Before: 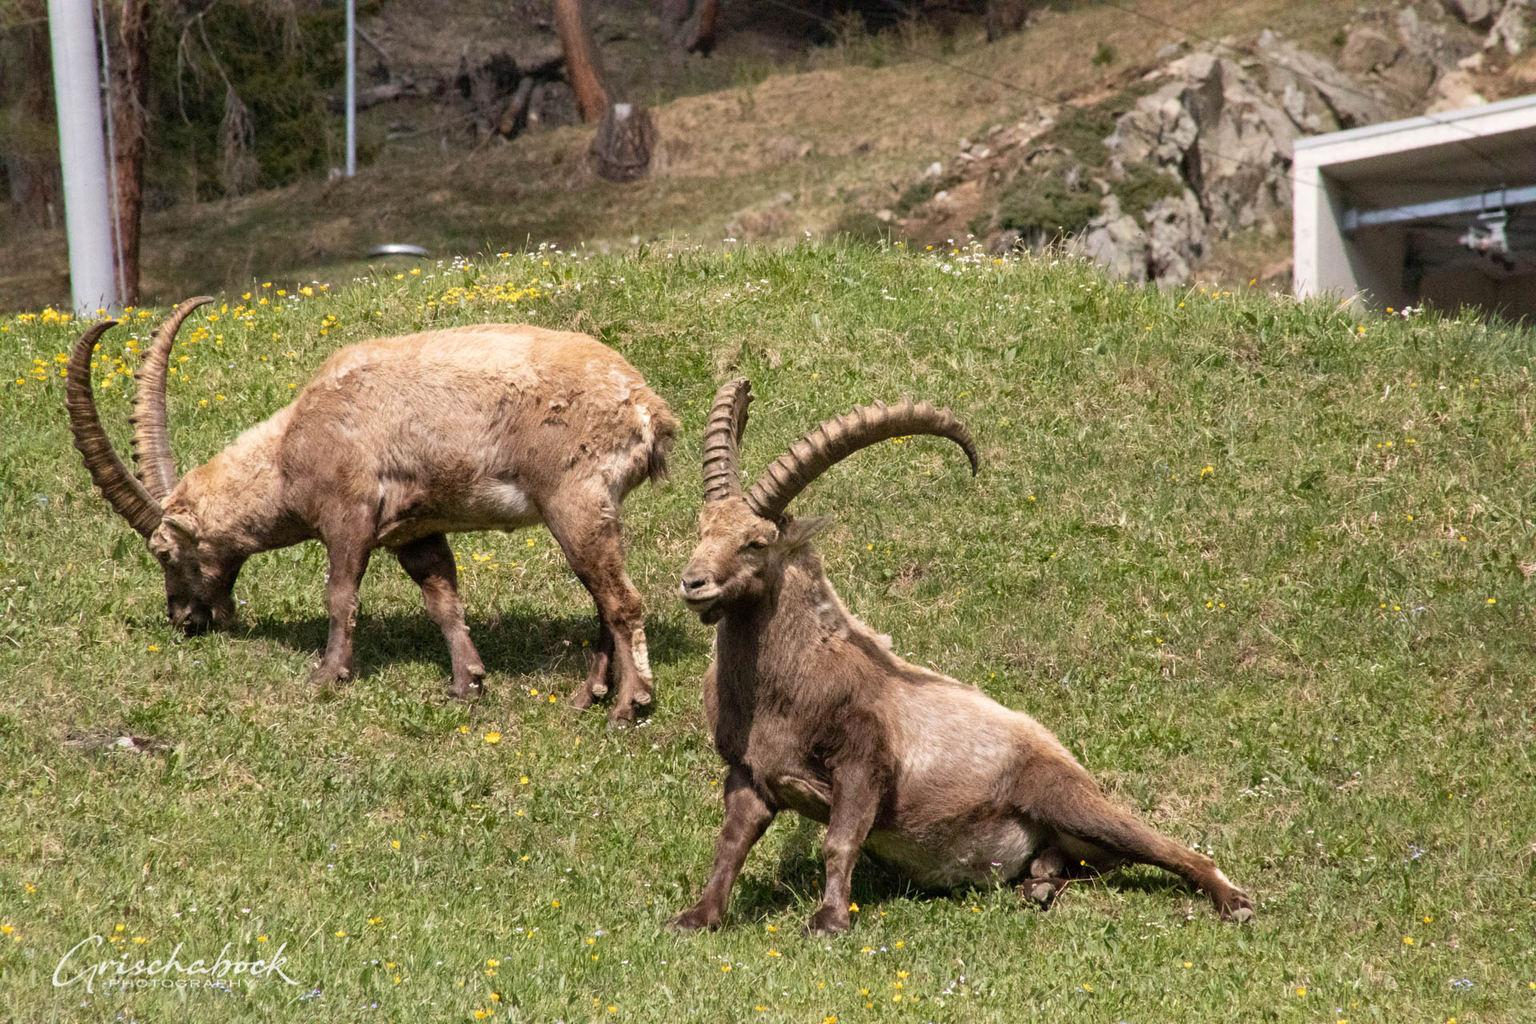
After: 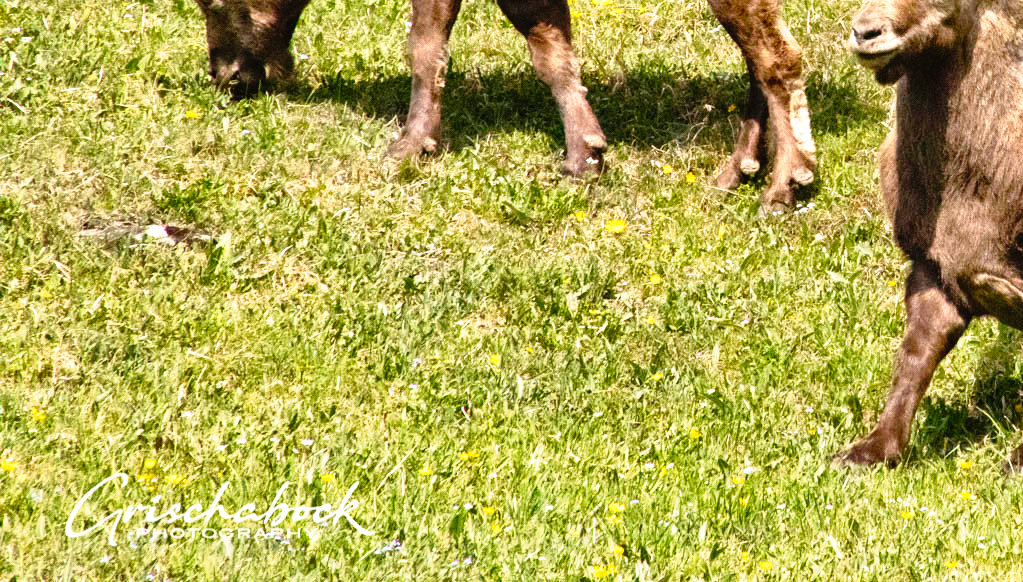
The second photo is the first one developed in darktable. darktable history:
shadows and highlights: soften with gaussian
crop and rotate: top 54.396%, right 46.693%, bottom 0.122%
exposure: black level correction 0, exposure 1.2 EV, compensate exposure bias true, compensate highlight preservation false
tone curve: curves: ch0 [(0, 0.013) (0.129, 0.1) (0.327, 0.382) (0.489, 0.573) (0.66, 0.748) (0.858, 0.926) (1, 0.977)]; ch1 [(0, 0) (0.353, 0.344) (0.45, 0.46) (0.498, 0.495) (0.521, 0.506) (0.563, 0.559) (0.592, 0.585) (0.657, 0.655) (1, 1)]; ch2 [(0, 0) (0.333, 0.346) (0.375, 0.375) (0.427, 0.44) (0.5, 0.501) (0.505, 0.499) (0.528, 0.533) (0.579, 0.61) (0.612, 0.644) (0.66, 0.715) (1, 1)], preserve colors none
color balance rgb: perceptual saturation grading › global saturation 25.175%, perceptual brilliance grading › highlights 9.732%, perceptual brilliance grading › mid-tones 5.416%
